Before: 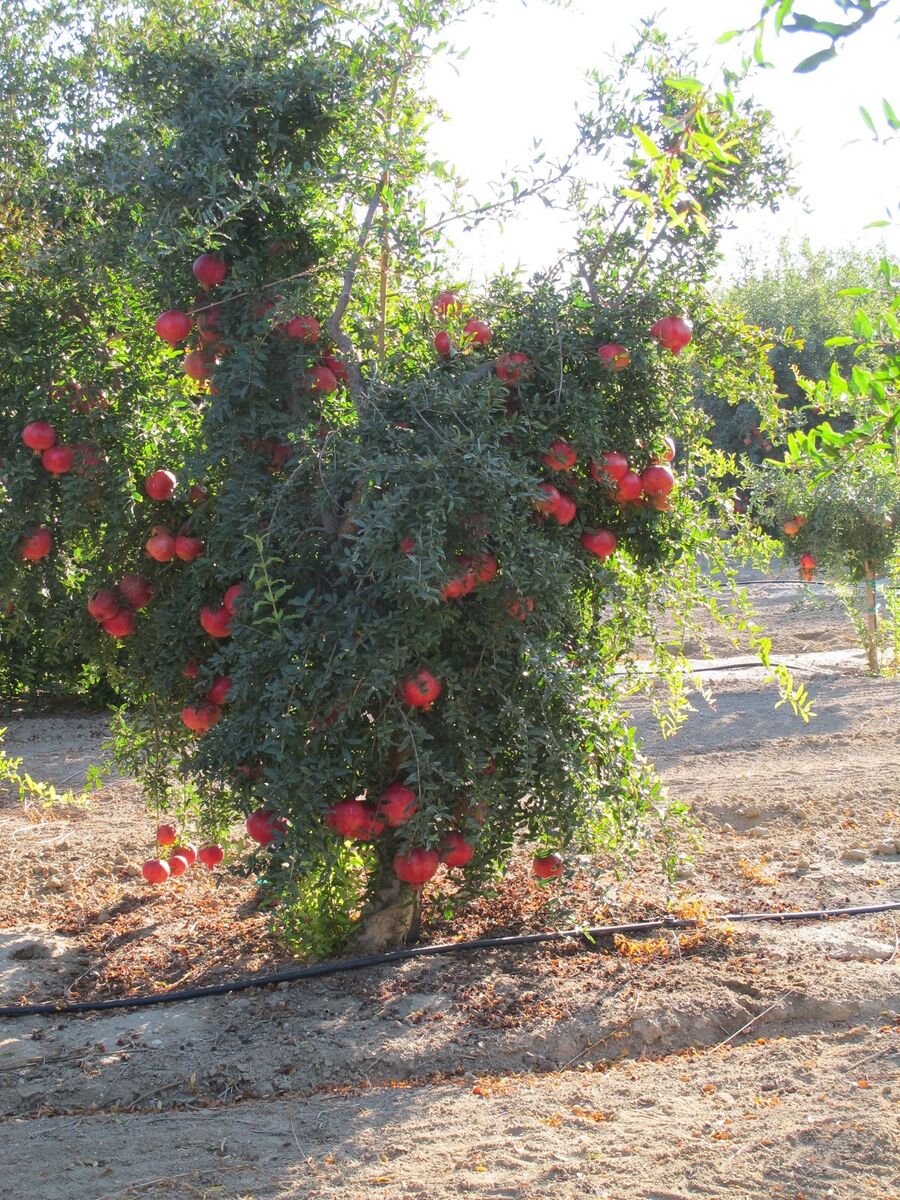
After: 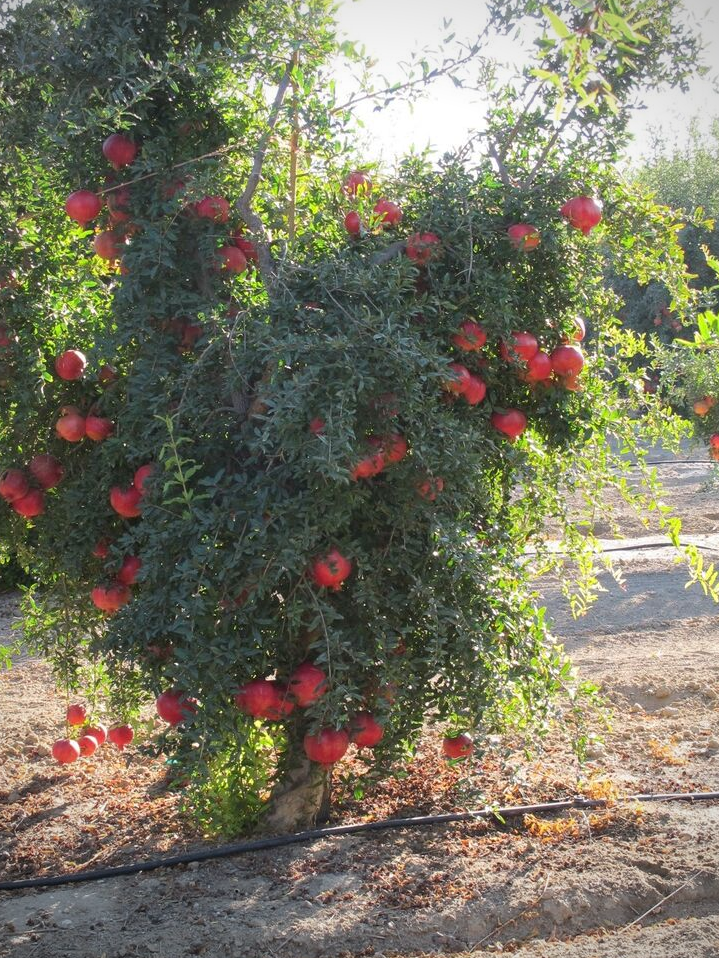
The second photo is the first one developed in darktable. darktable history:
crop and rotate: left 10.071%, top 10.071%, right 10.02%, bottom 10.02%
vignetting: on, module defaults
